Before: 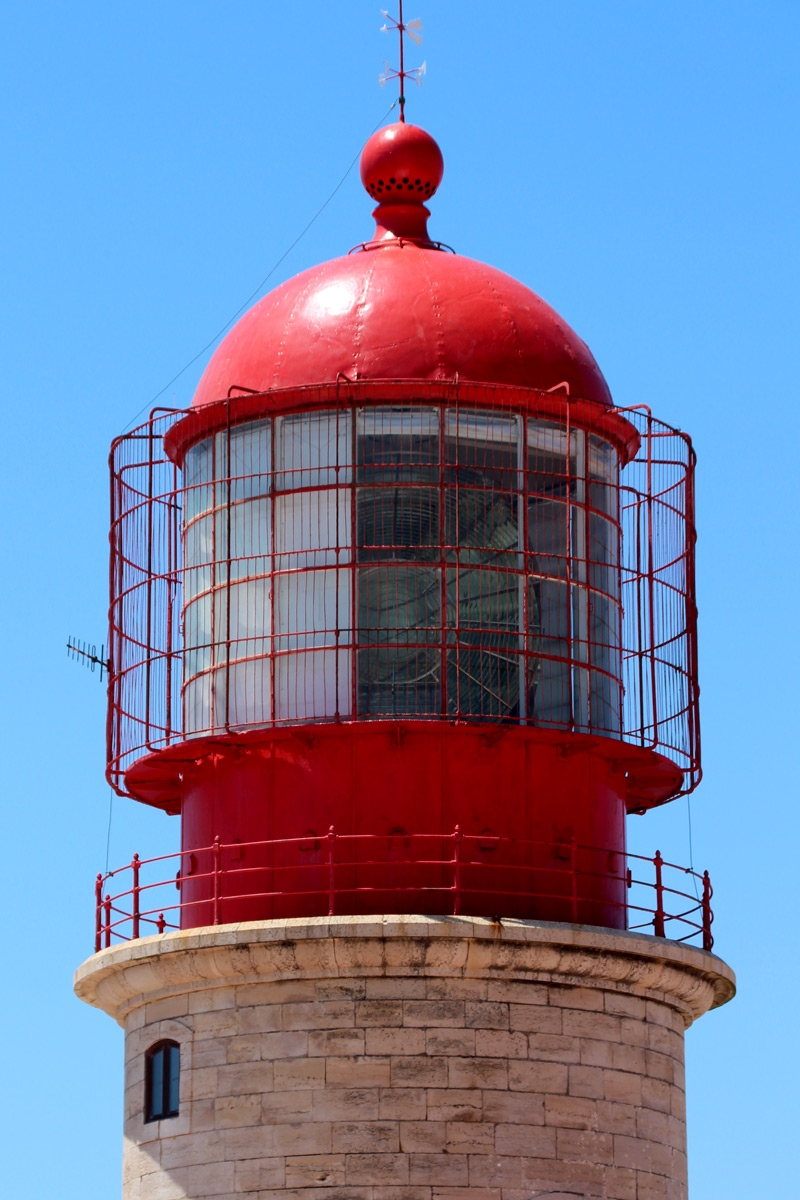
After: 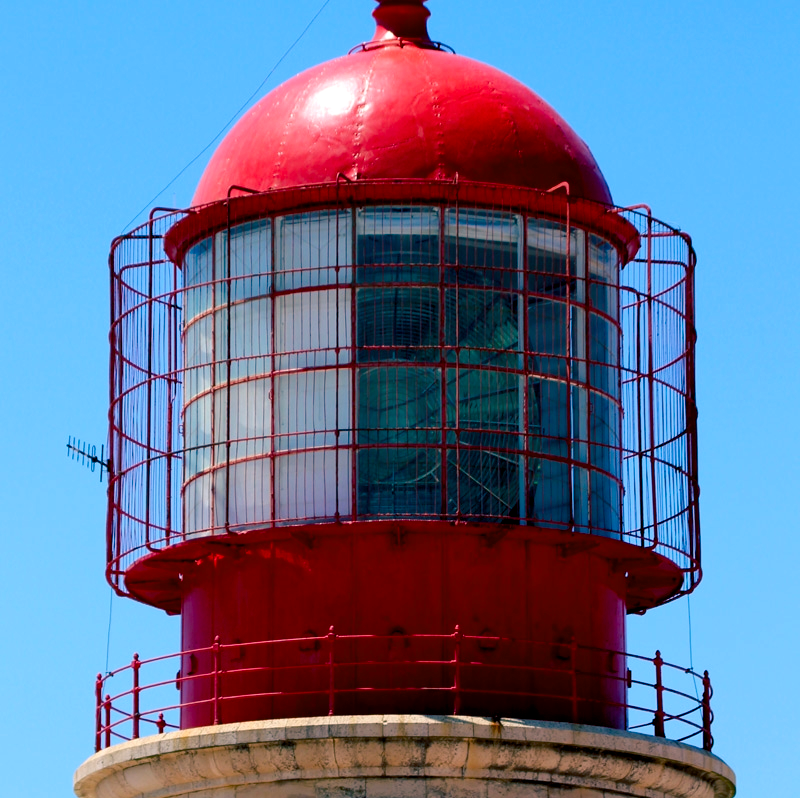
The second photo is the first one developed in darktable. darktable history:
color balance rgb: shadows lift › luminance -28.76%, shadows lift › chroma 10%, shadows lift › hue 230°, power › chroma 0.5%, power › hue 215°, highlights gain › luminance 7.14%, highlights gain › chroma 1%, highlights gain › hue 50°, global offset › luminance -0.29%, global offset › hue 260°, perceptual saturation grading › global saturation 20%, perceptual saturation grading › highlights -13.92%, perceptual saturation grading › shadows 50%
crop: top 16.727%, bottom 16.727%
